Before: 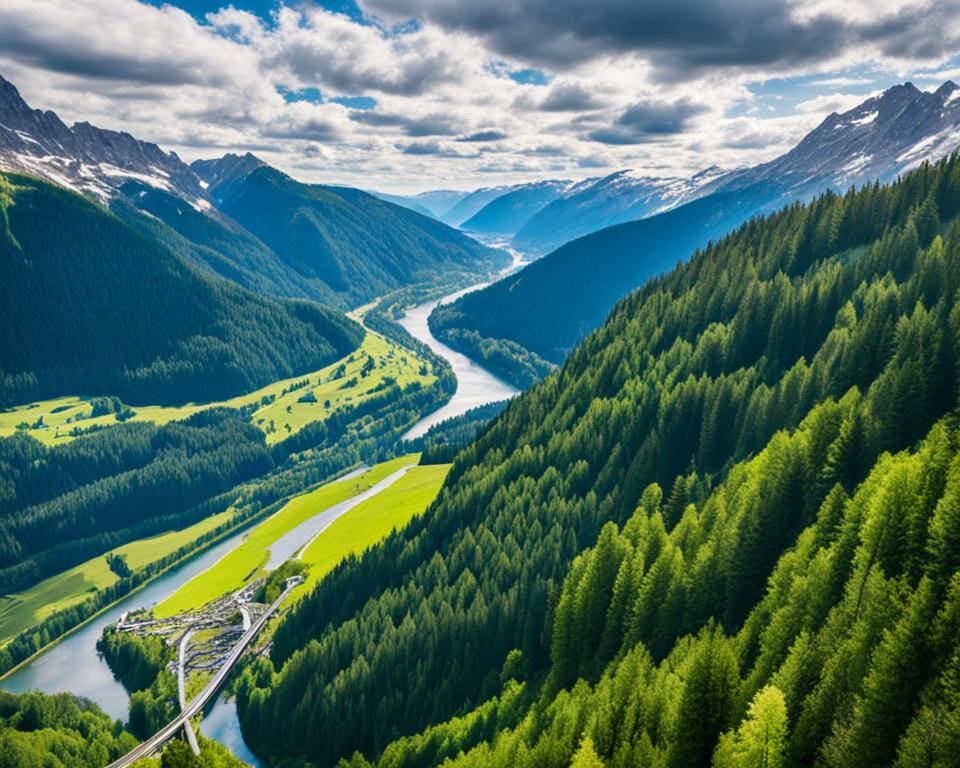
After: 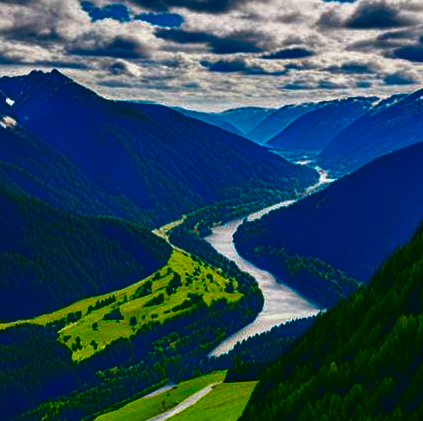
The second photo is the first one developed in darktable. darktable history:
contrast brightness saturation: brightness -1, saturation 1
shadows and highlights: shadows 0, highlights 40
crop: left 20.248%, top 10.86%, right 35.675%, bottom 34.321%
